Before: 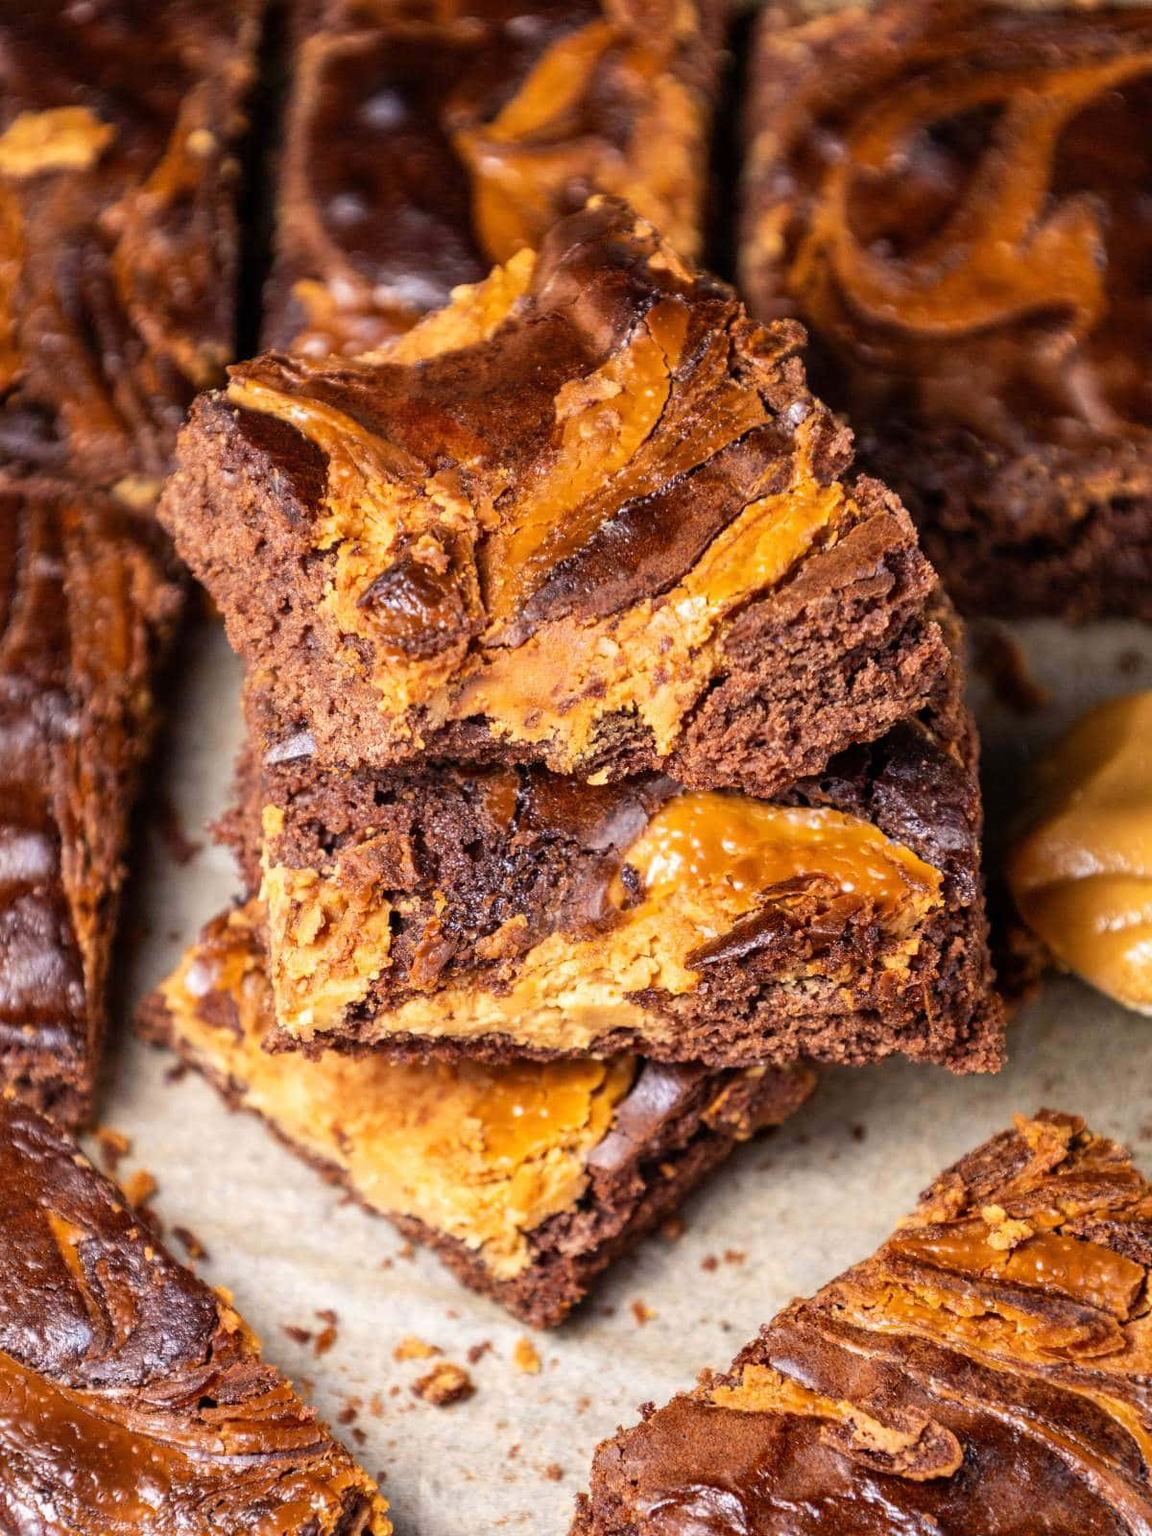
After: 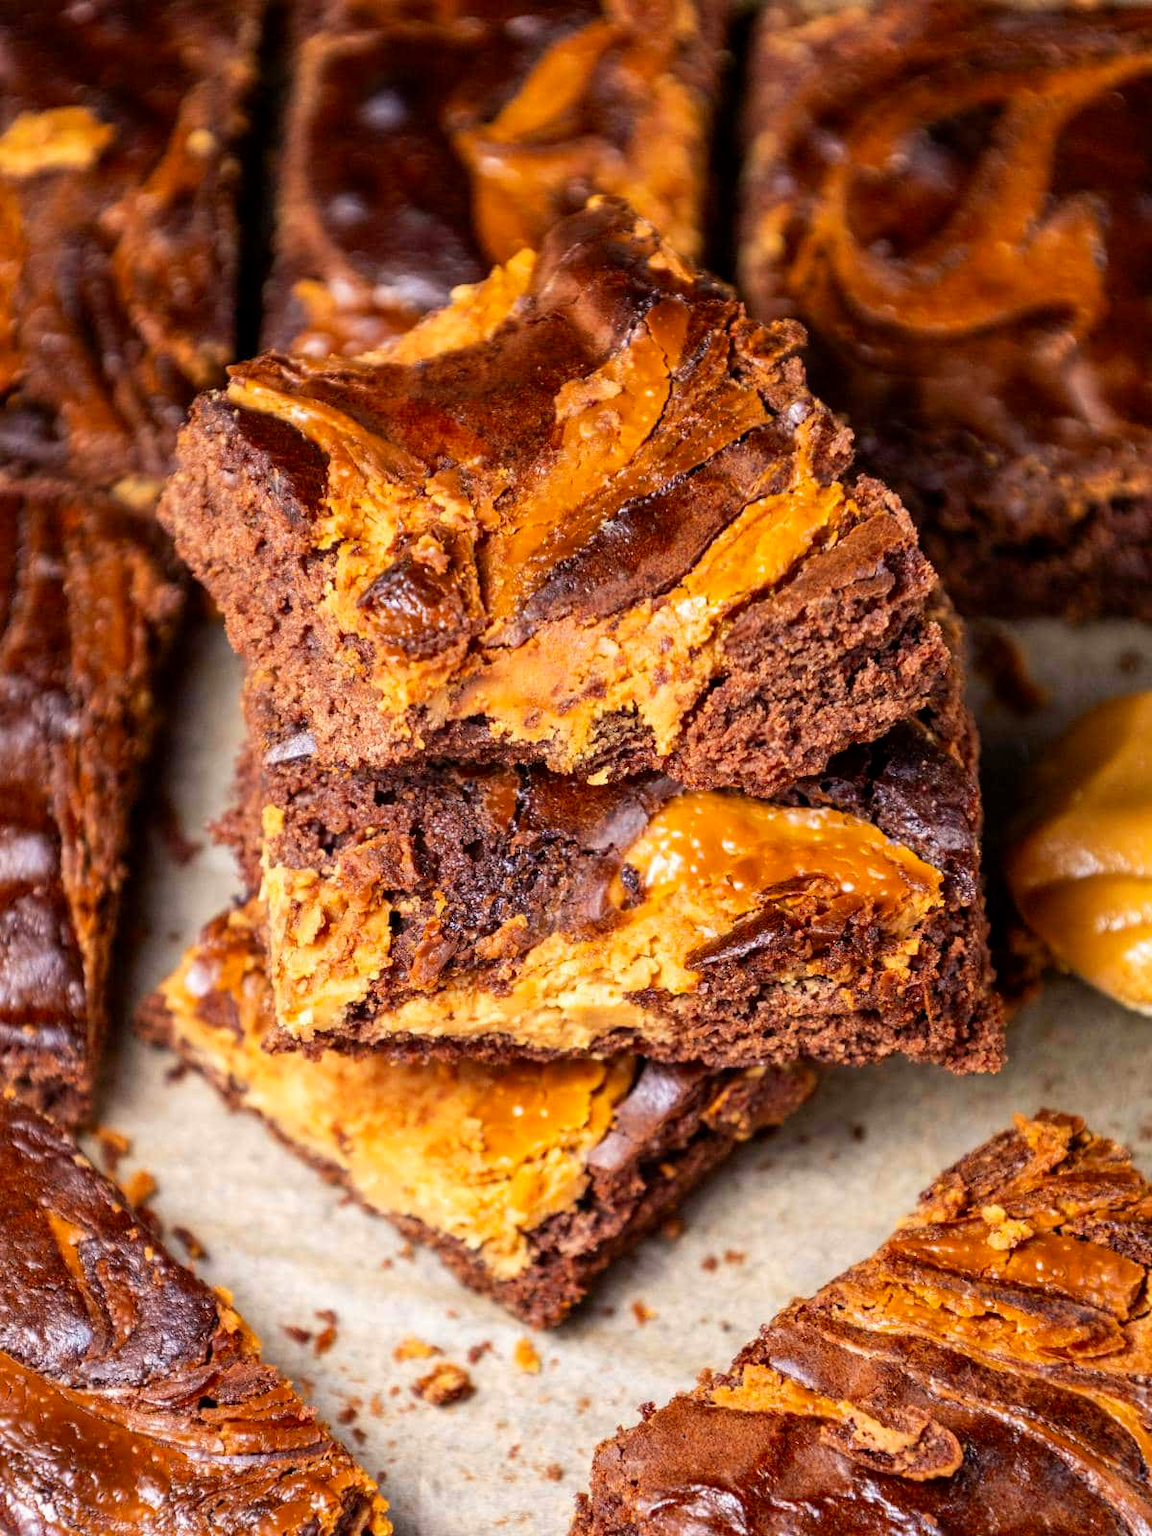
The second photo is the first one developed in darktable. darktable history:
contrast brightness saturation: contrast 0.041, saturation 0.16
exposure: black level correction 0.001, compensate exposure bias true, compensate highlight preservation false
